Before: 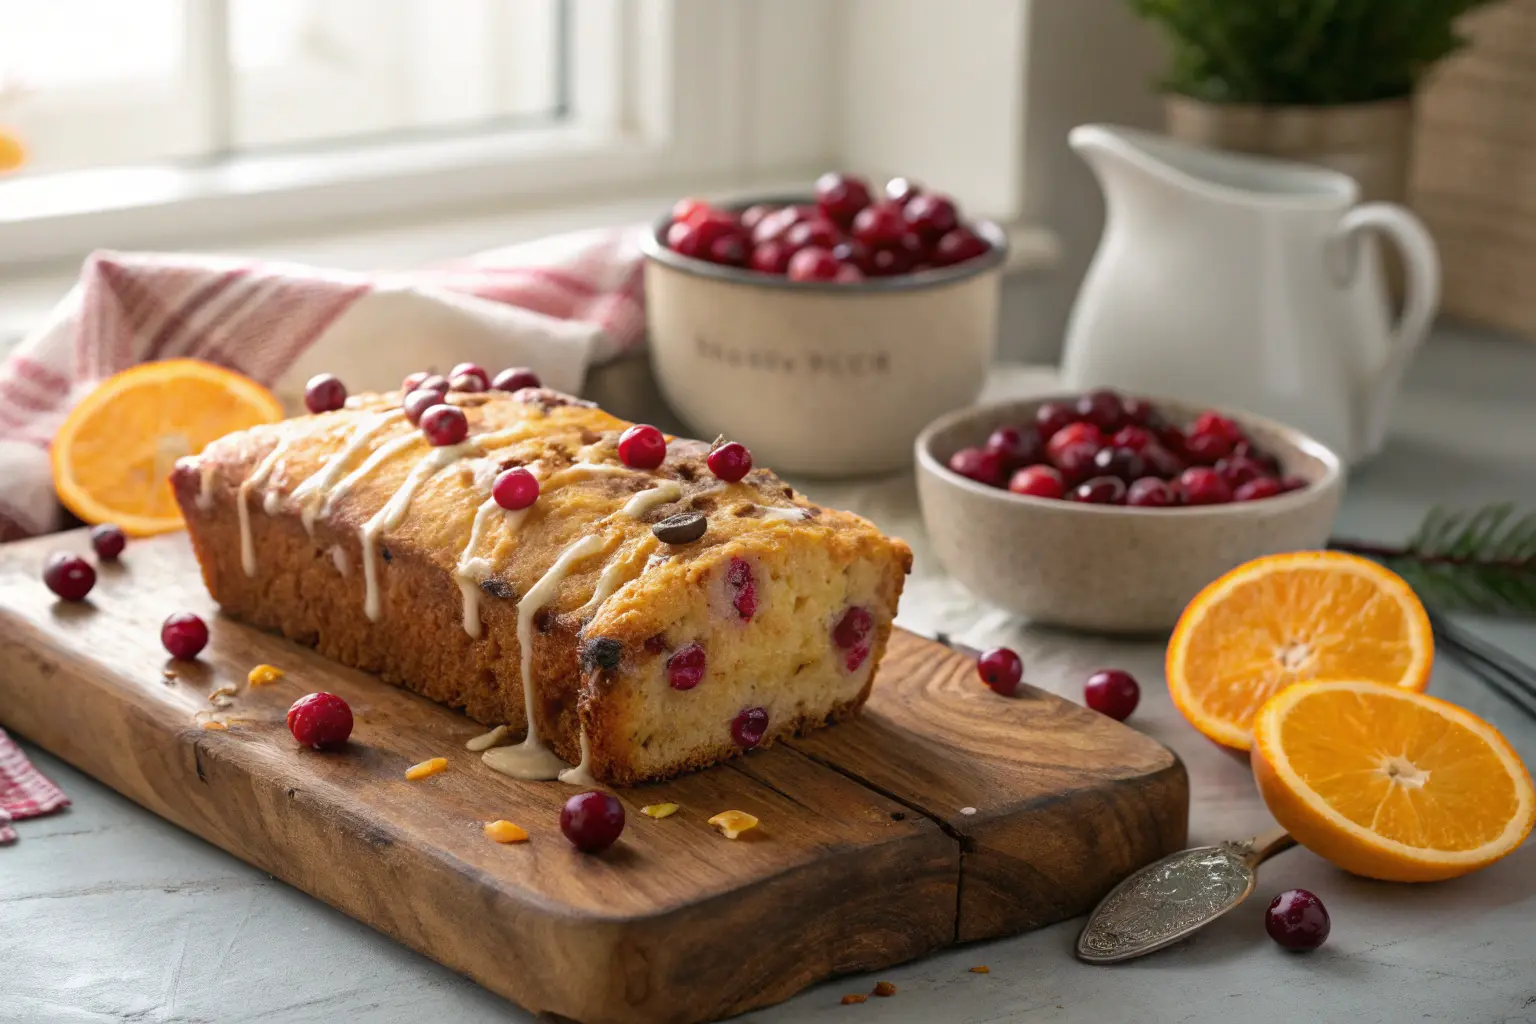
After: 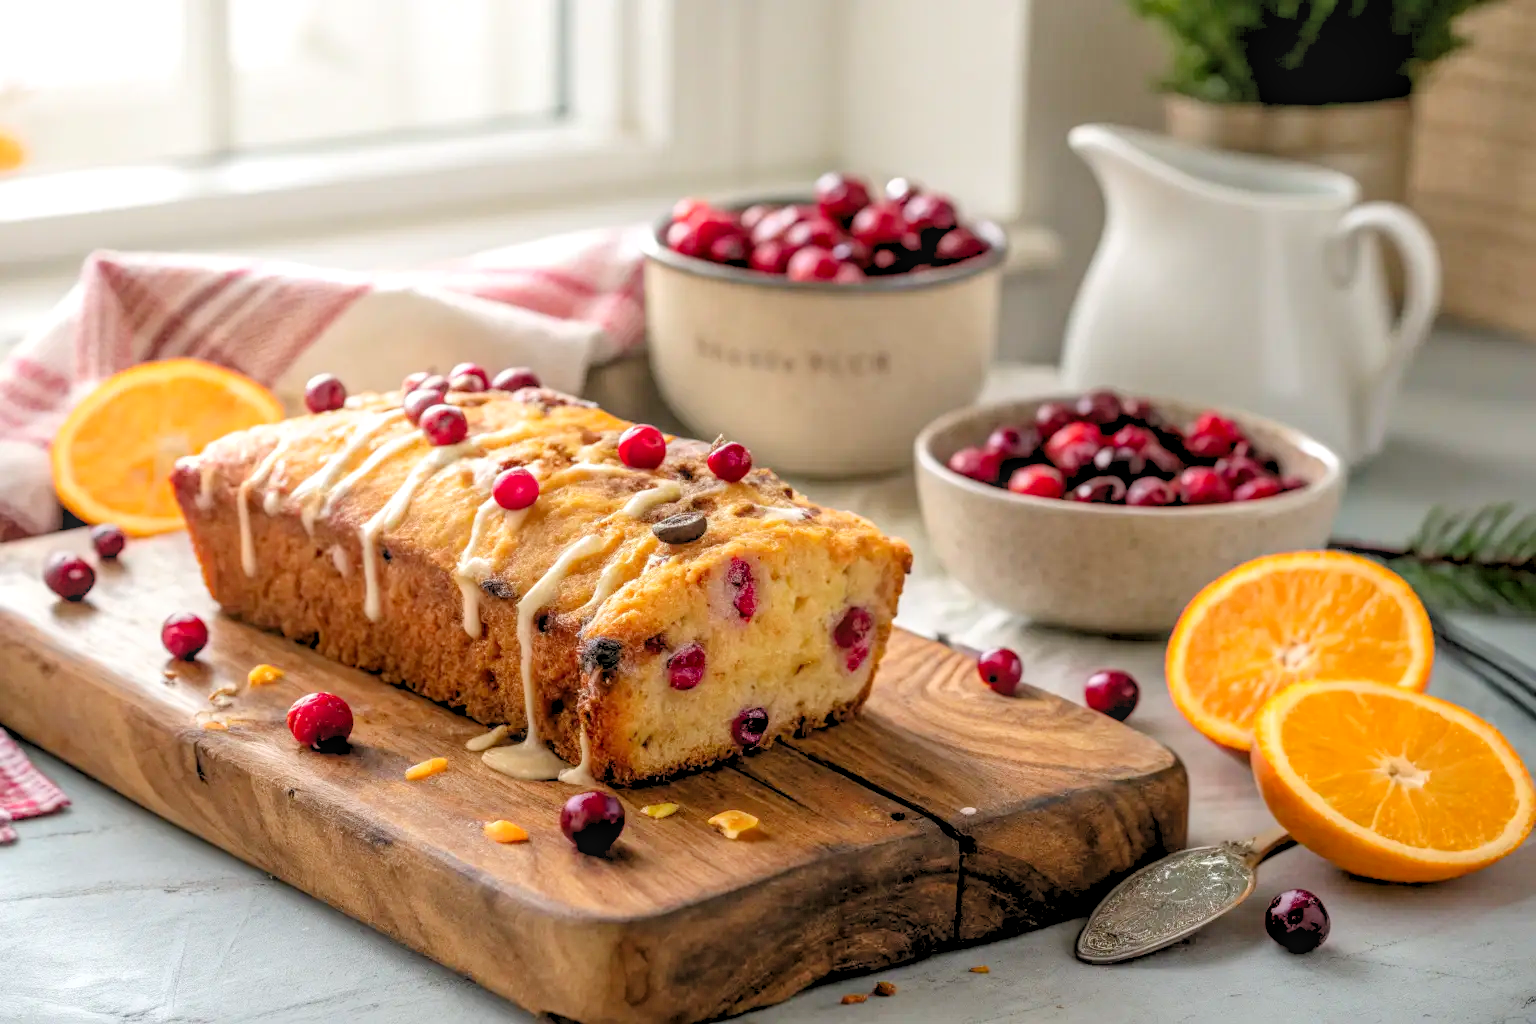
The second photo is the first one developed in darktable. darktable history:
local contrast: highlights 0%, shadows 0%, detail 133%
levels: levels [0.093, 0.434, 0.988]
